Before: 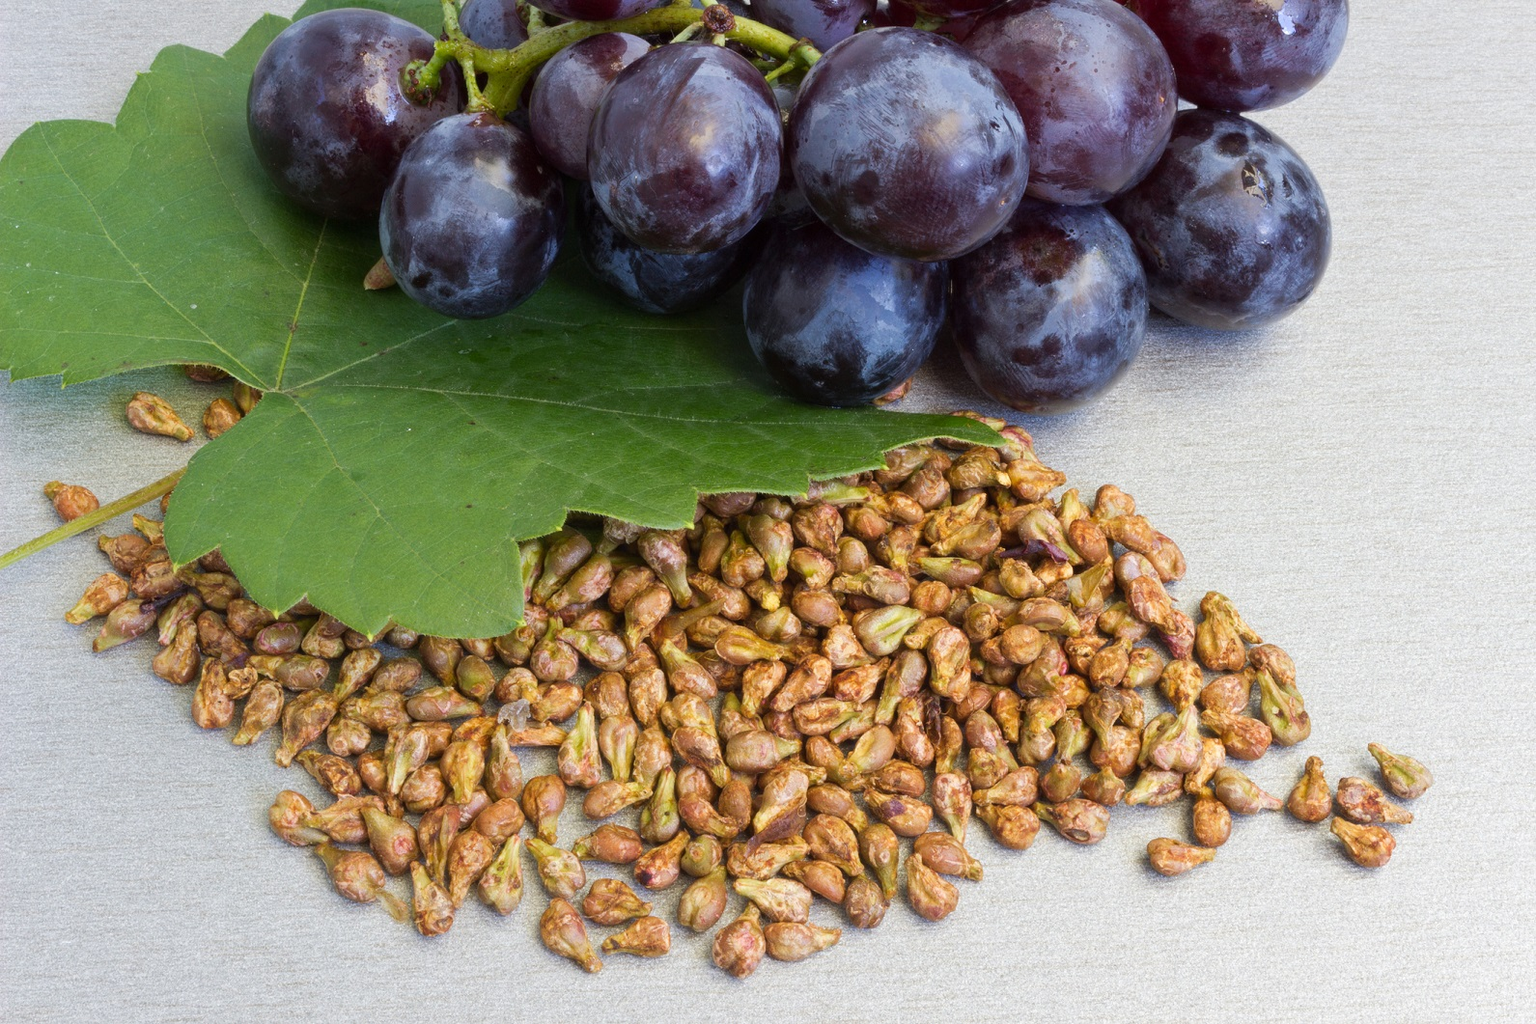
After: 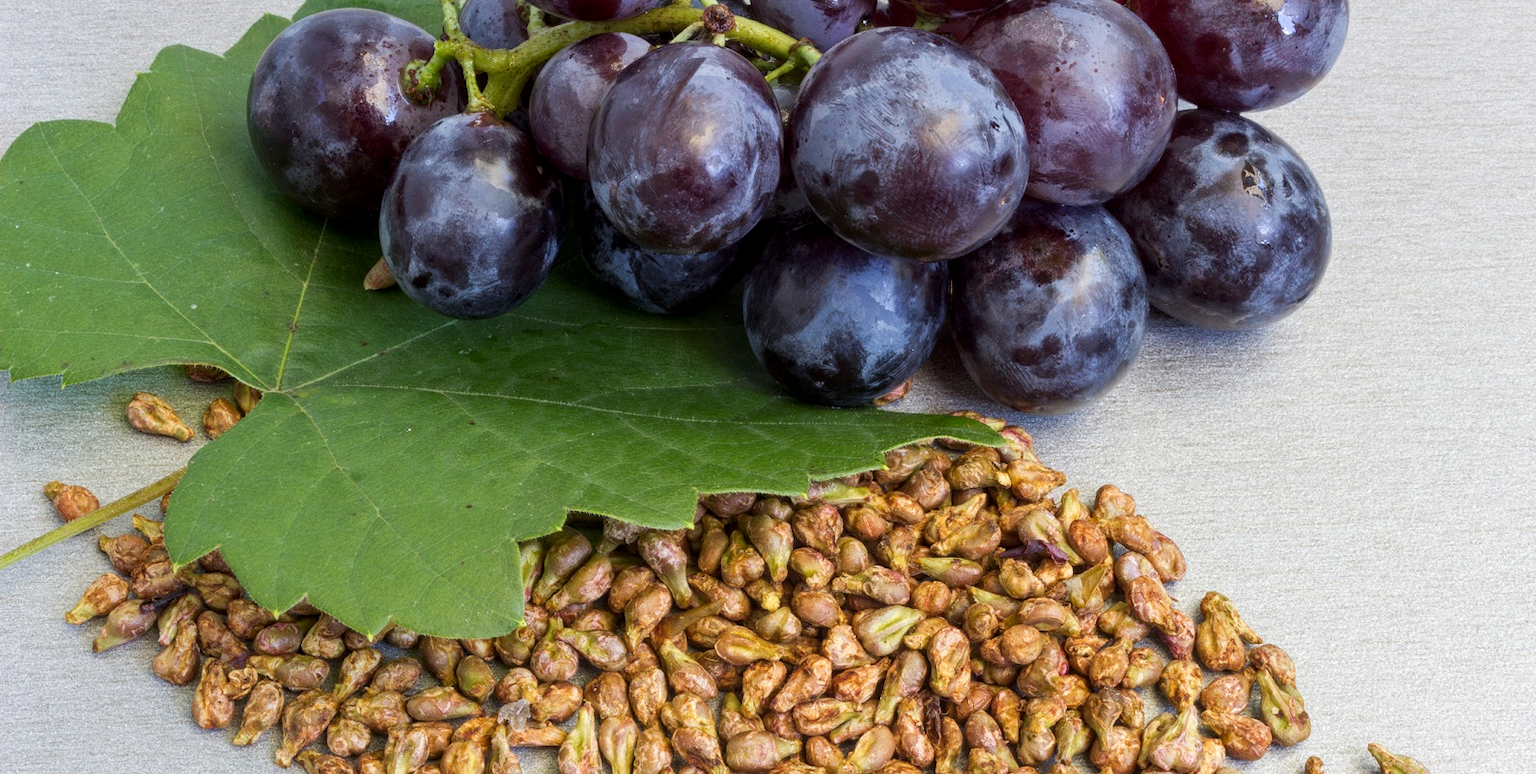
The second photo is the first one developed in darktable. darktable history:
local contrast: on, module defaults
exposure: compensate highlight preservation false
crop: bottom 24.407%
